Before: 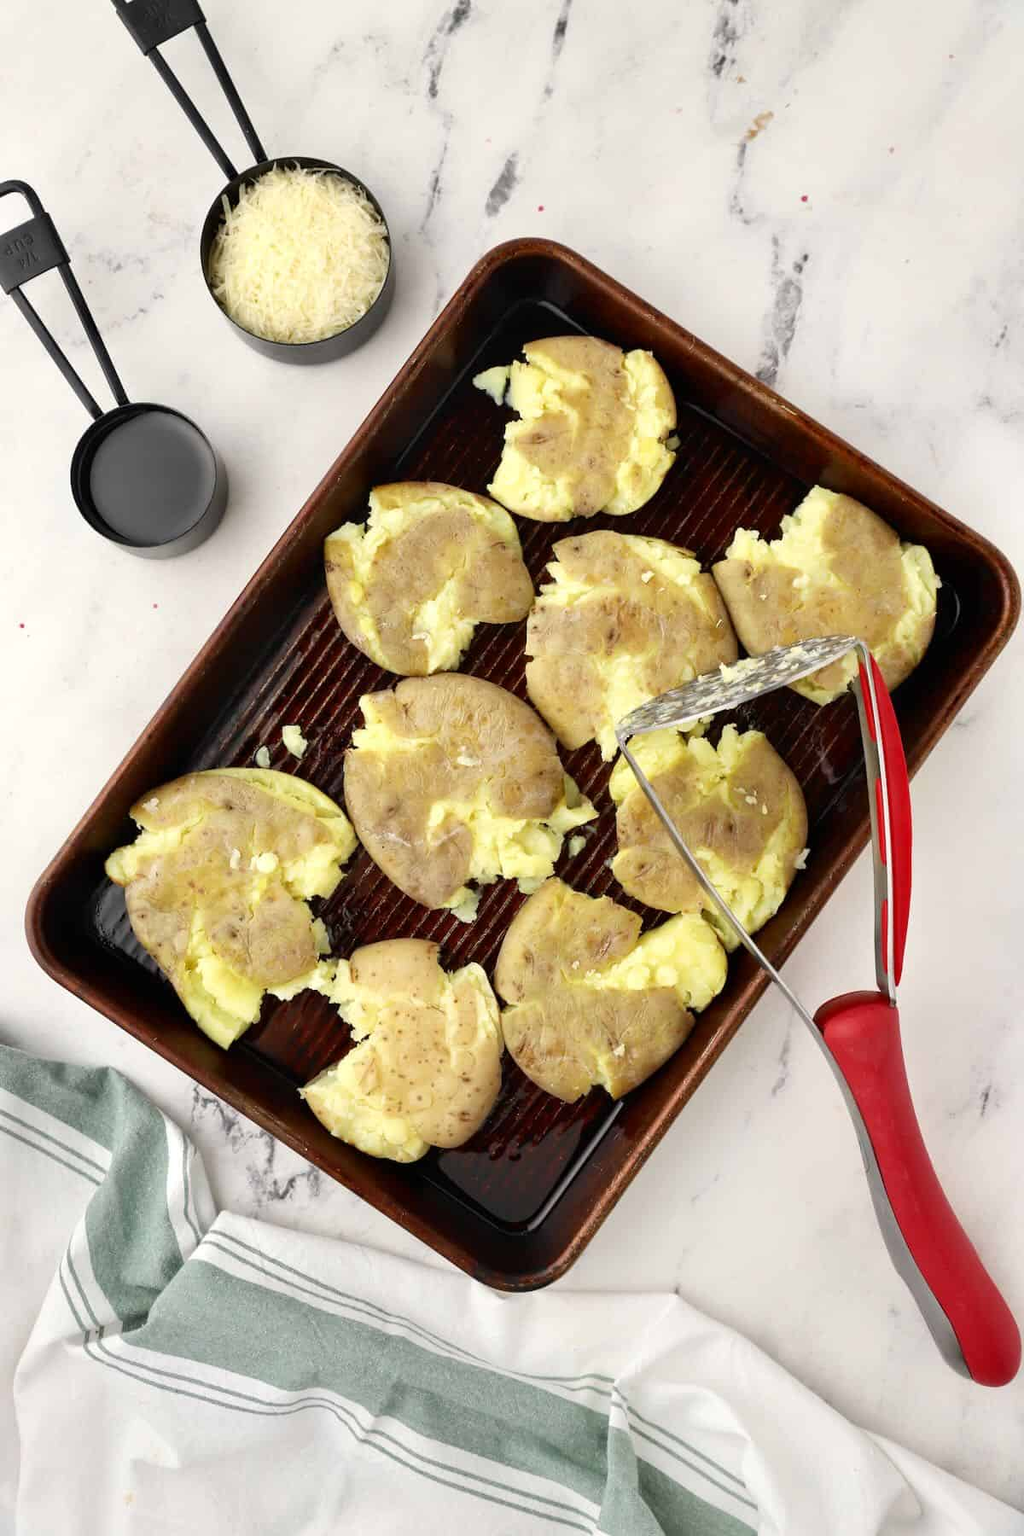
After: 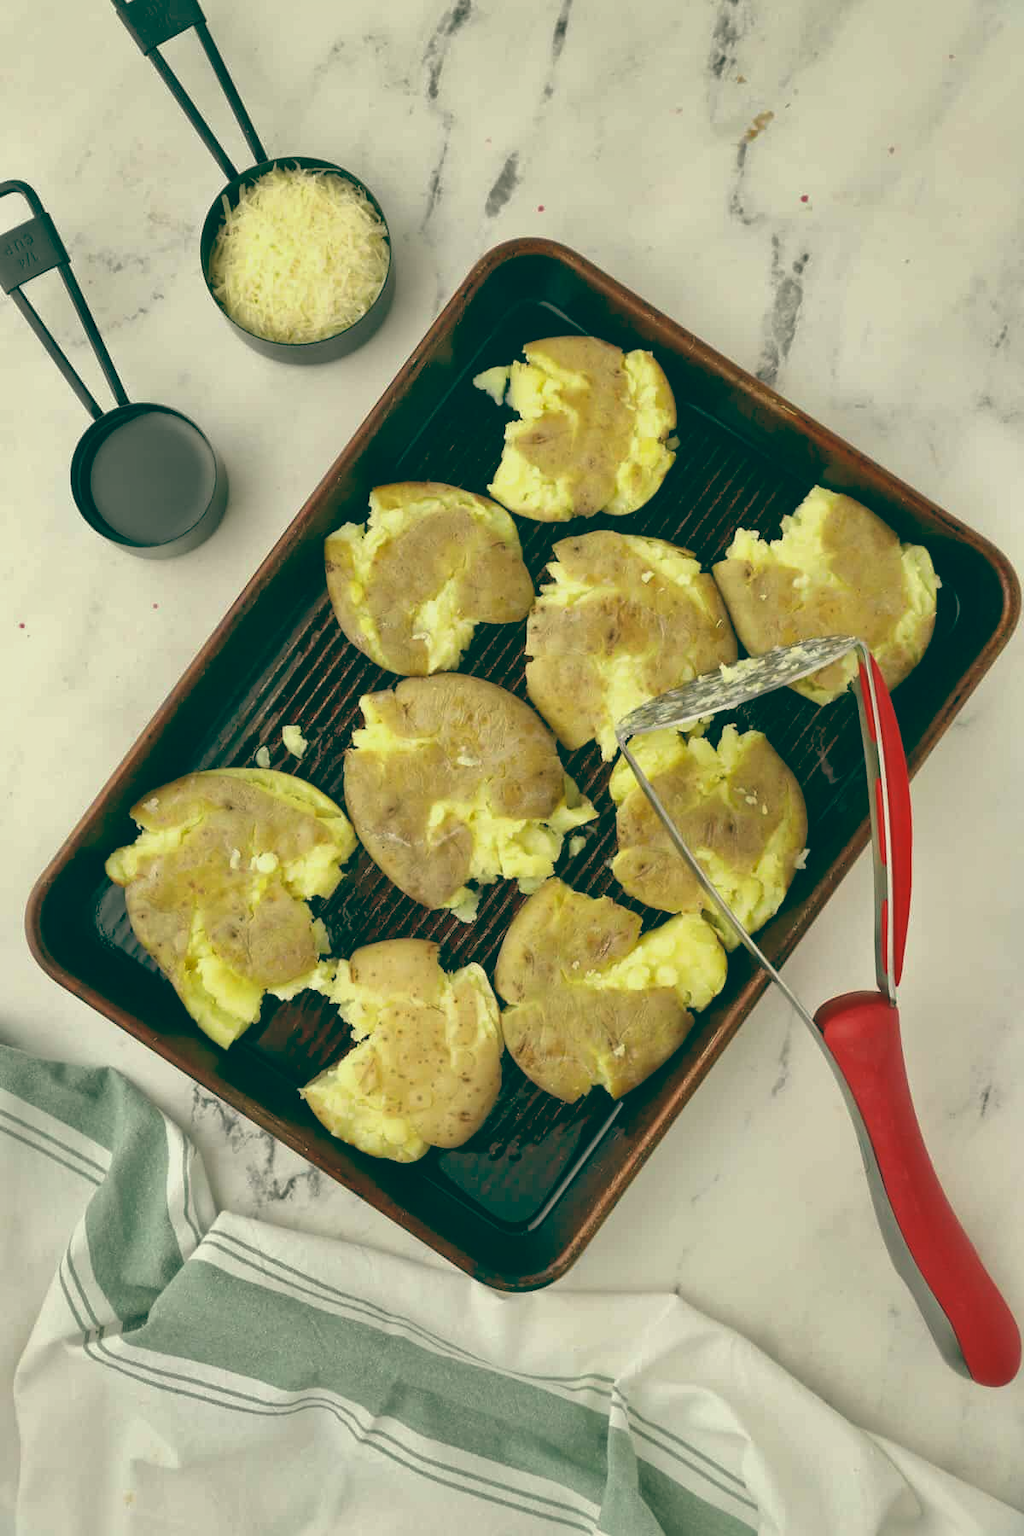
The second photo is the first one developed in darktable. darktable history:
exposure: compensate highlight preservation false
shadows and highlights: on, module defaults
color balance: lift [1.005, 0.99, 1.007, 1.01], gamma [1, 1.034, 1.032, 0.966], gain [0.873, 1.055, 1.067, 0.933]
